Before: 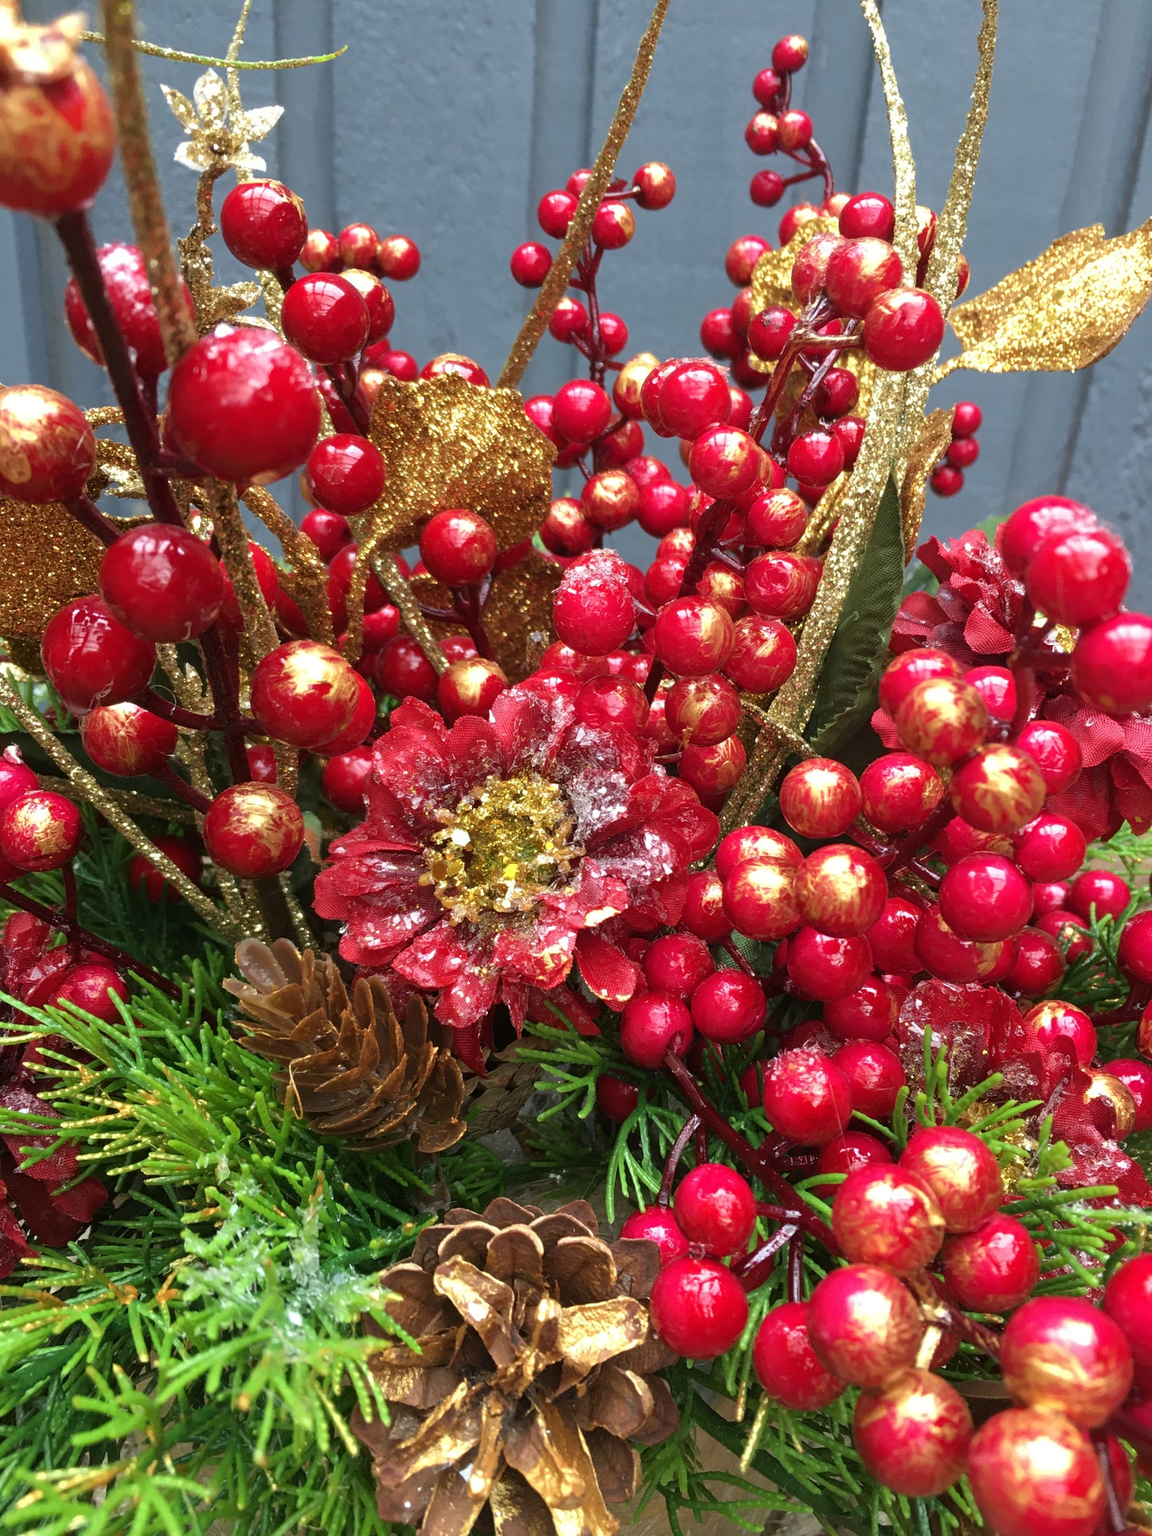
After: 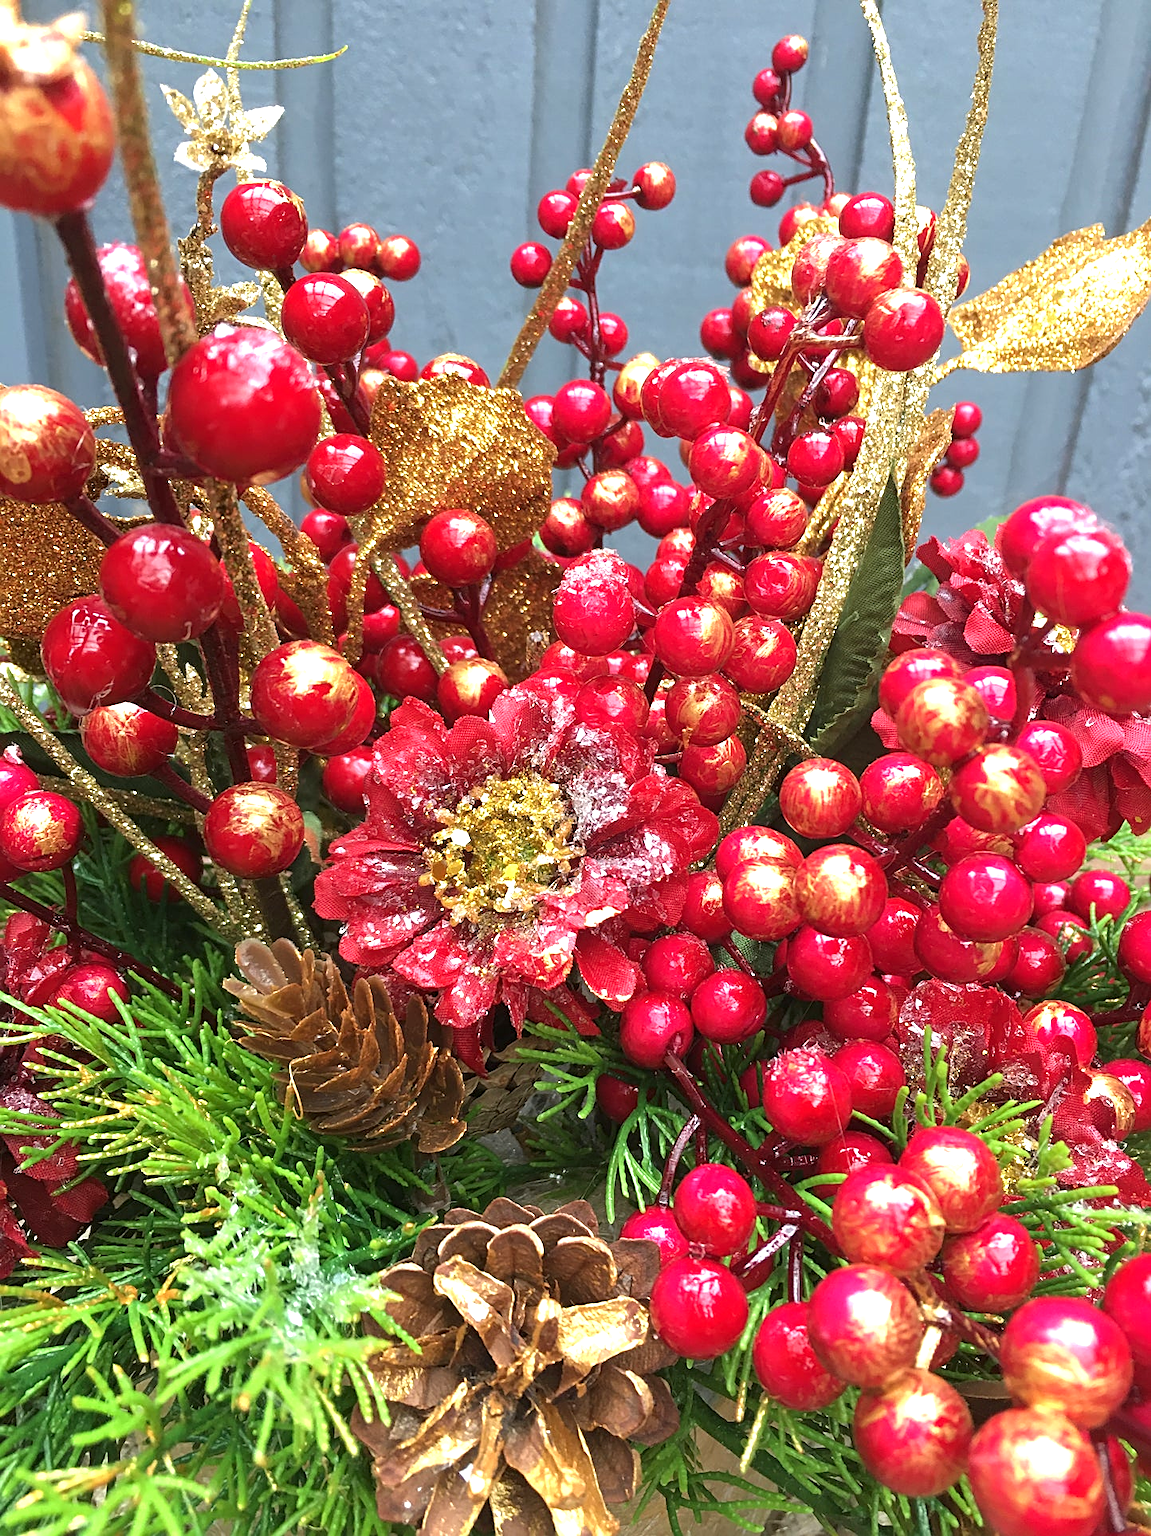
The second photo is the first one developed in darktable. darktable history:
sharpen: on, module defaults
exposure: black level correction 0, exposure 0.699 EV, compensate highlight preservation false
